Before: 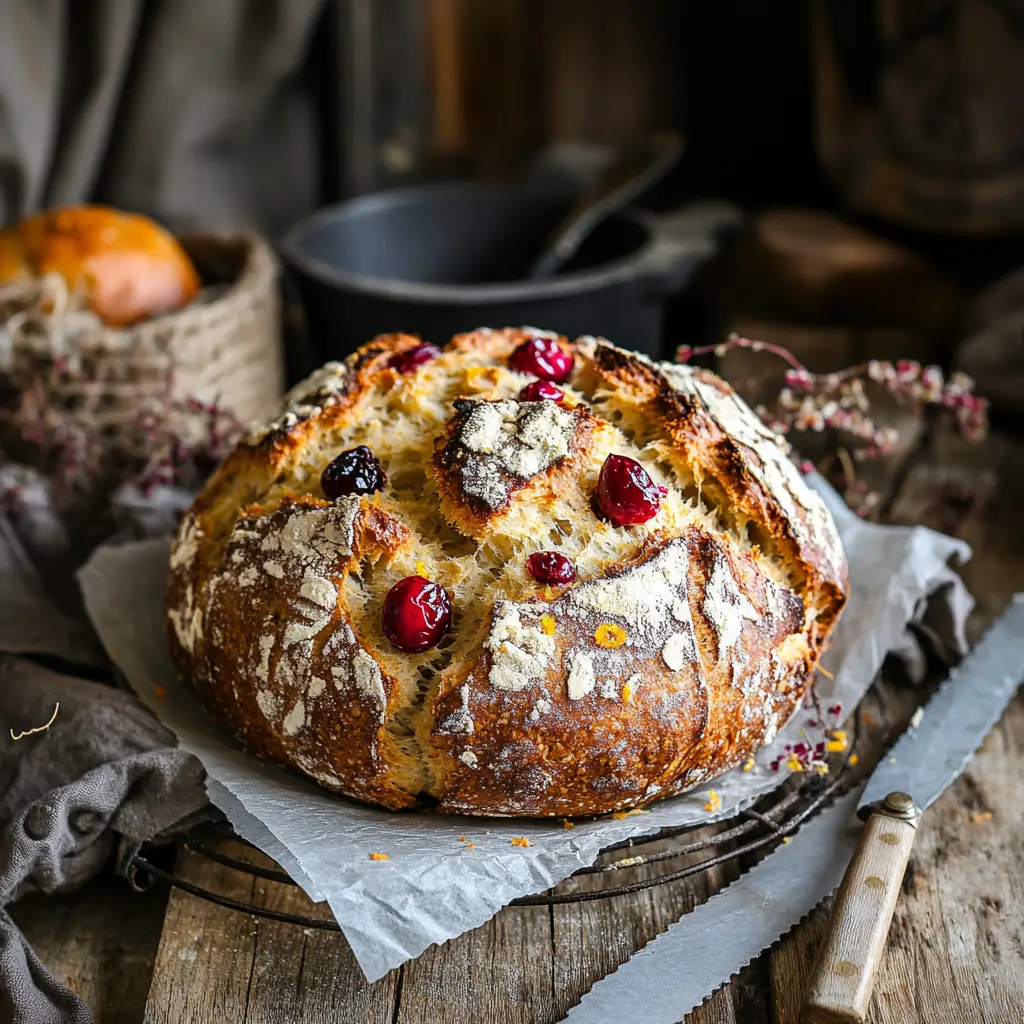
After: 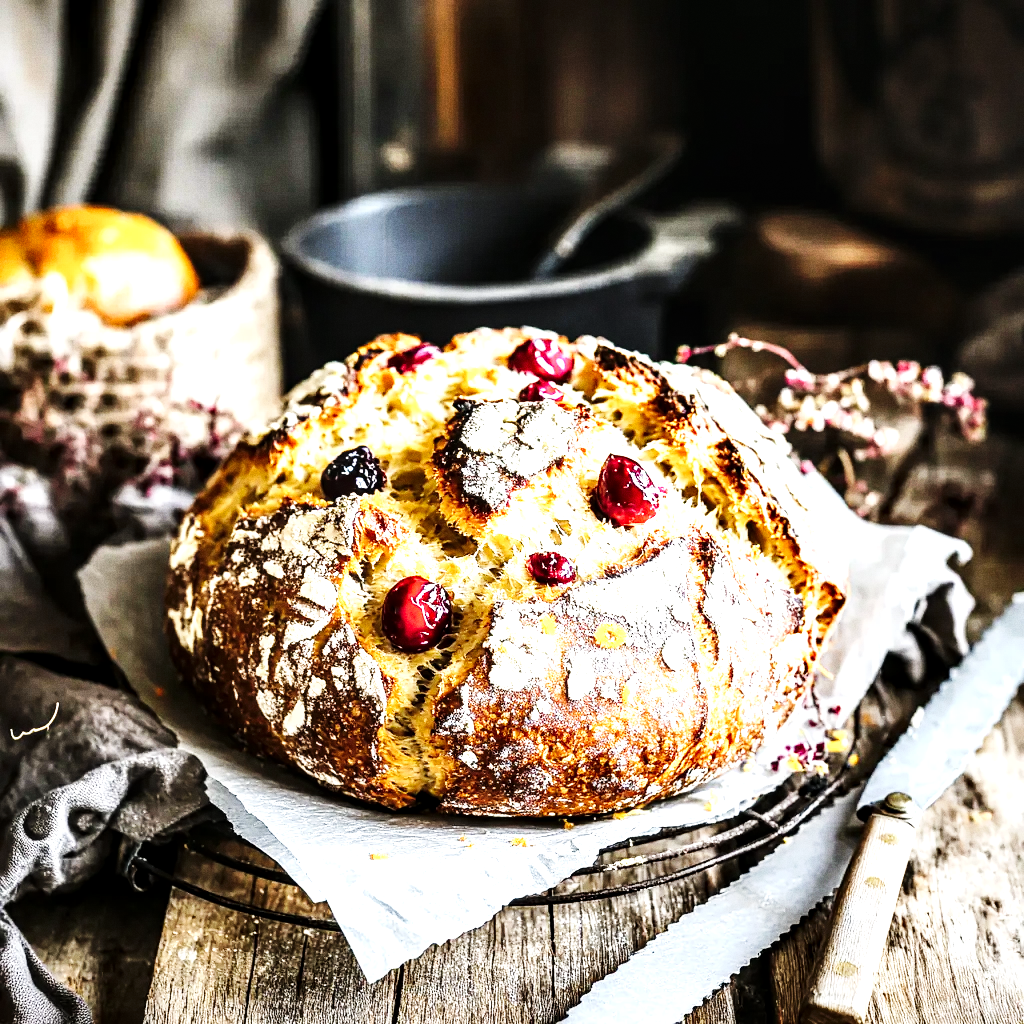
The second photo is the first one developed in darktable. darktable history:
grain: coarseness 0.09 ISO
local contrast: highlights 25%, shadows 75%, midtone range 0.75
tone equalizer: -8 EV -1.08 EV, -7 EV -1.01 EV, -6 EV -0.867 EV, -5 EV -0.578 EV, -3 EV 0.578 EV, -2 EV 0.867 EV, -1 EV 1.01 EV, +0 EV 1.08 EV, edges refinement/feathering 500, mask exposure compensation -1.57 EV, preserve details no
exposure: black level correction -0.005, exposure 1.002 EV, compensate highlight preservation false
graduated density: rotation -180°, offset 24.95
base curve: curves: ch0 [(0, 0) (0.032, 0.025) (0.121, 0.166) (0.206, 0.329) (0.605, 0.79) (1, 1)], preserve colors none
